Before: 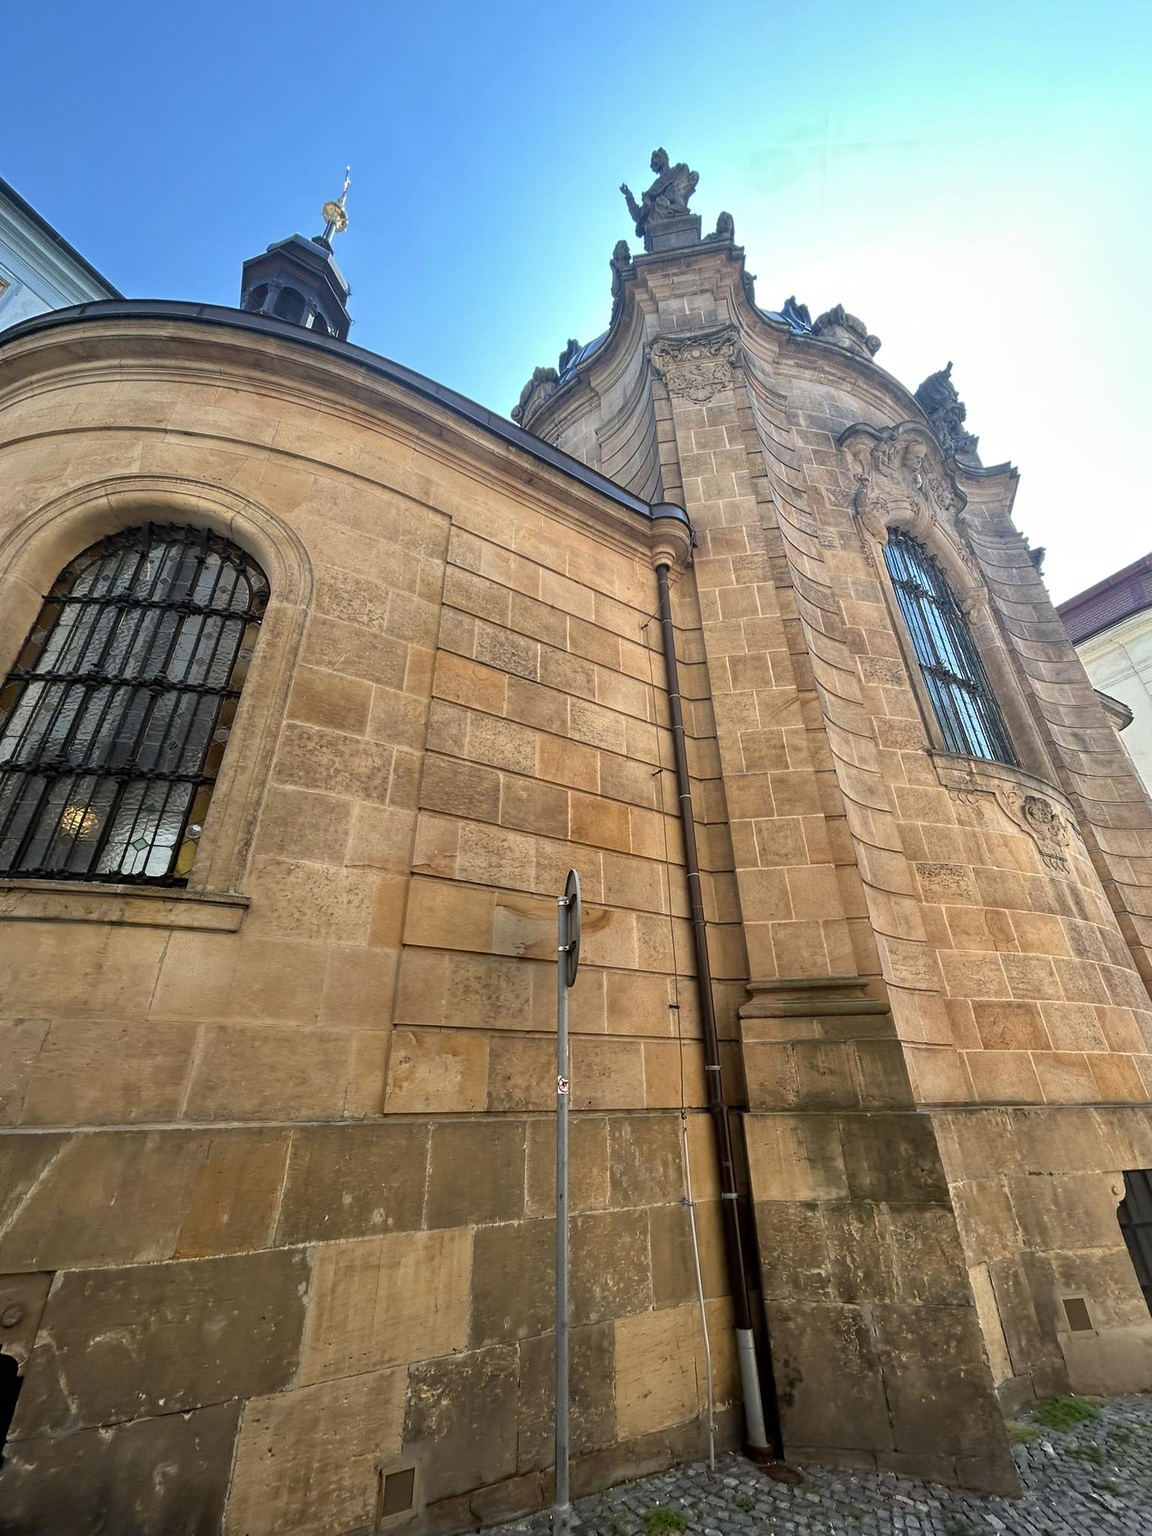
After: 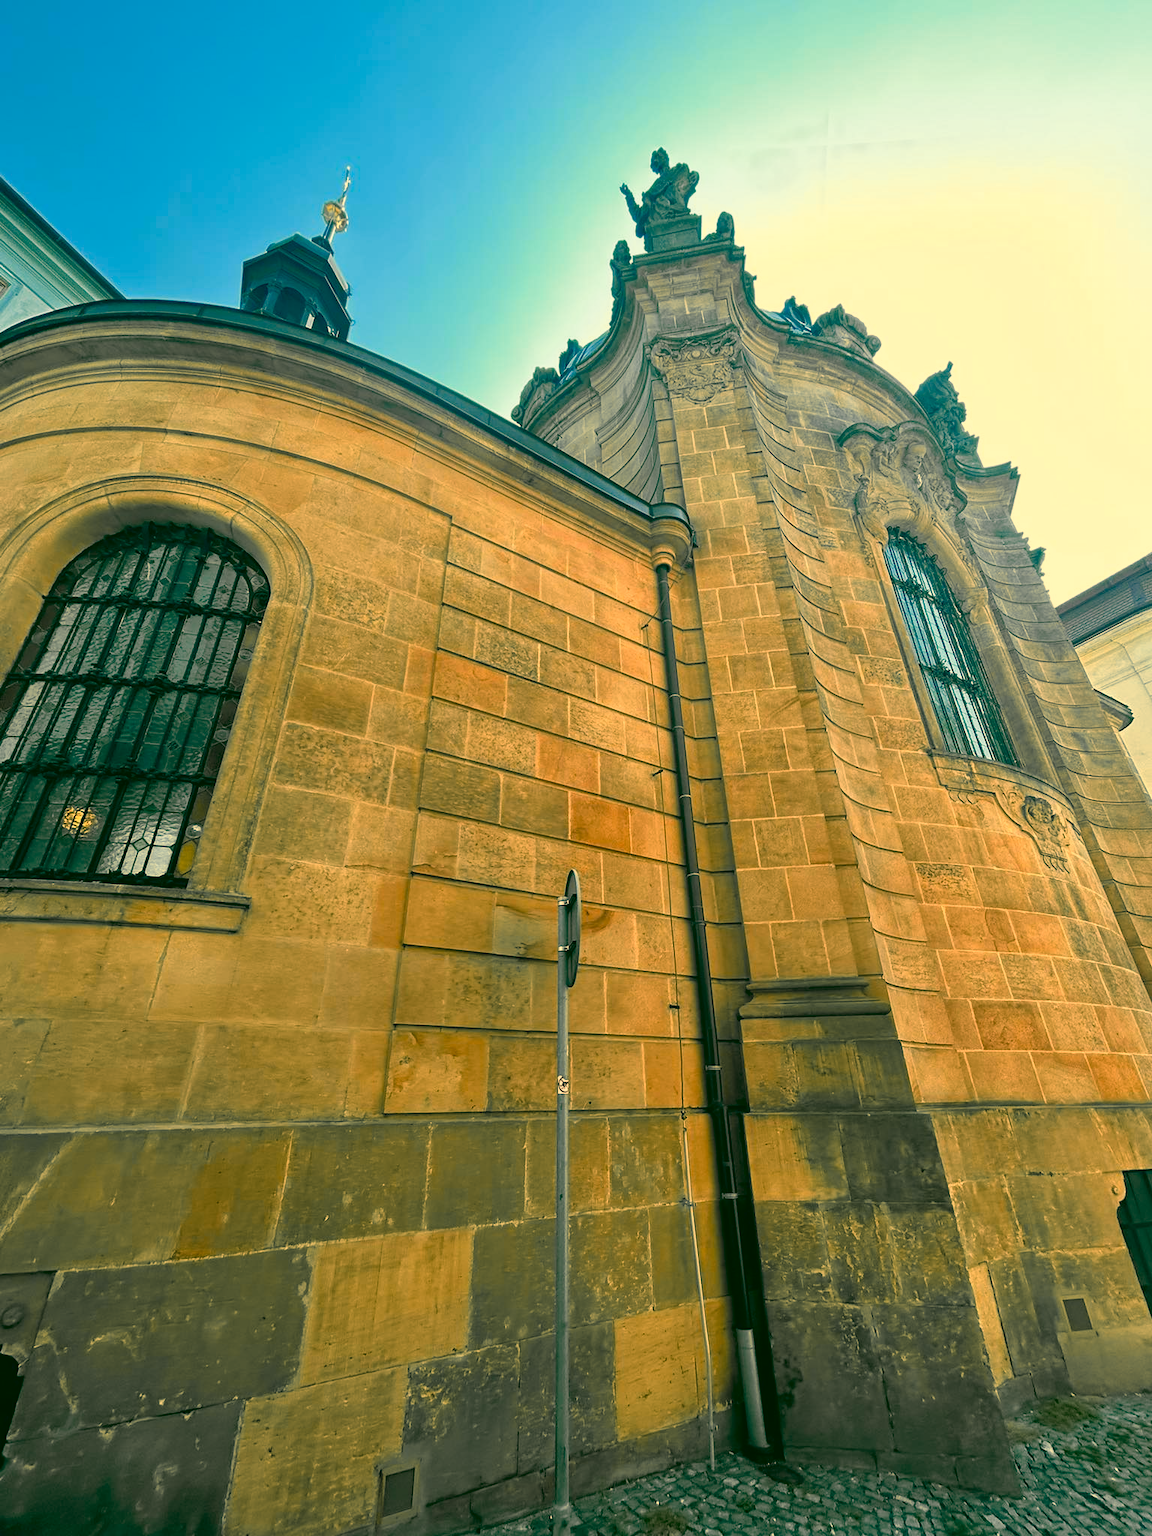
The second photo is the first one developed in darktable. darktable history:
color zones: curves: ch1 [(0.263, 0.53) (0.376, 0.287) (0.487, 0.512) (0.748, 0.547) (1, 0.513)]; ch2 [(0.262, 0.45) (0.751, 0.477)], mix 31.98%
color correction: highlights a* 1.83, highlights b* 34.02, shadows a* -36.68, shadows b* -5.48
